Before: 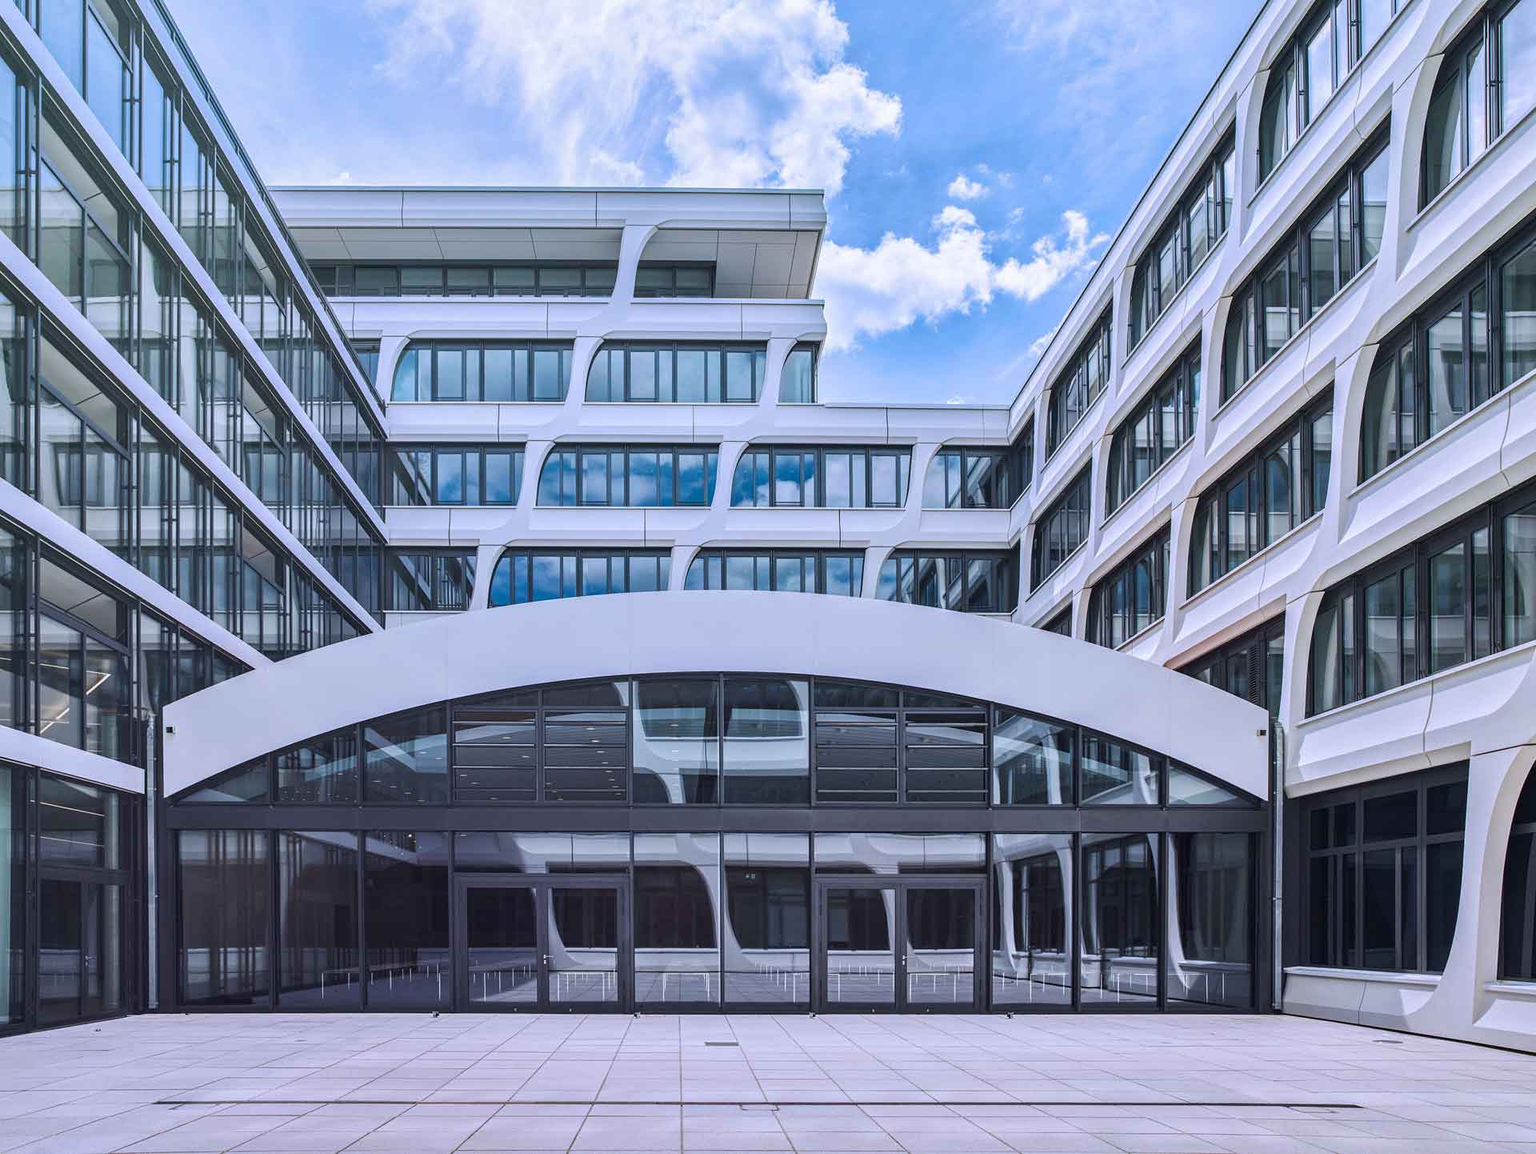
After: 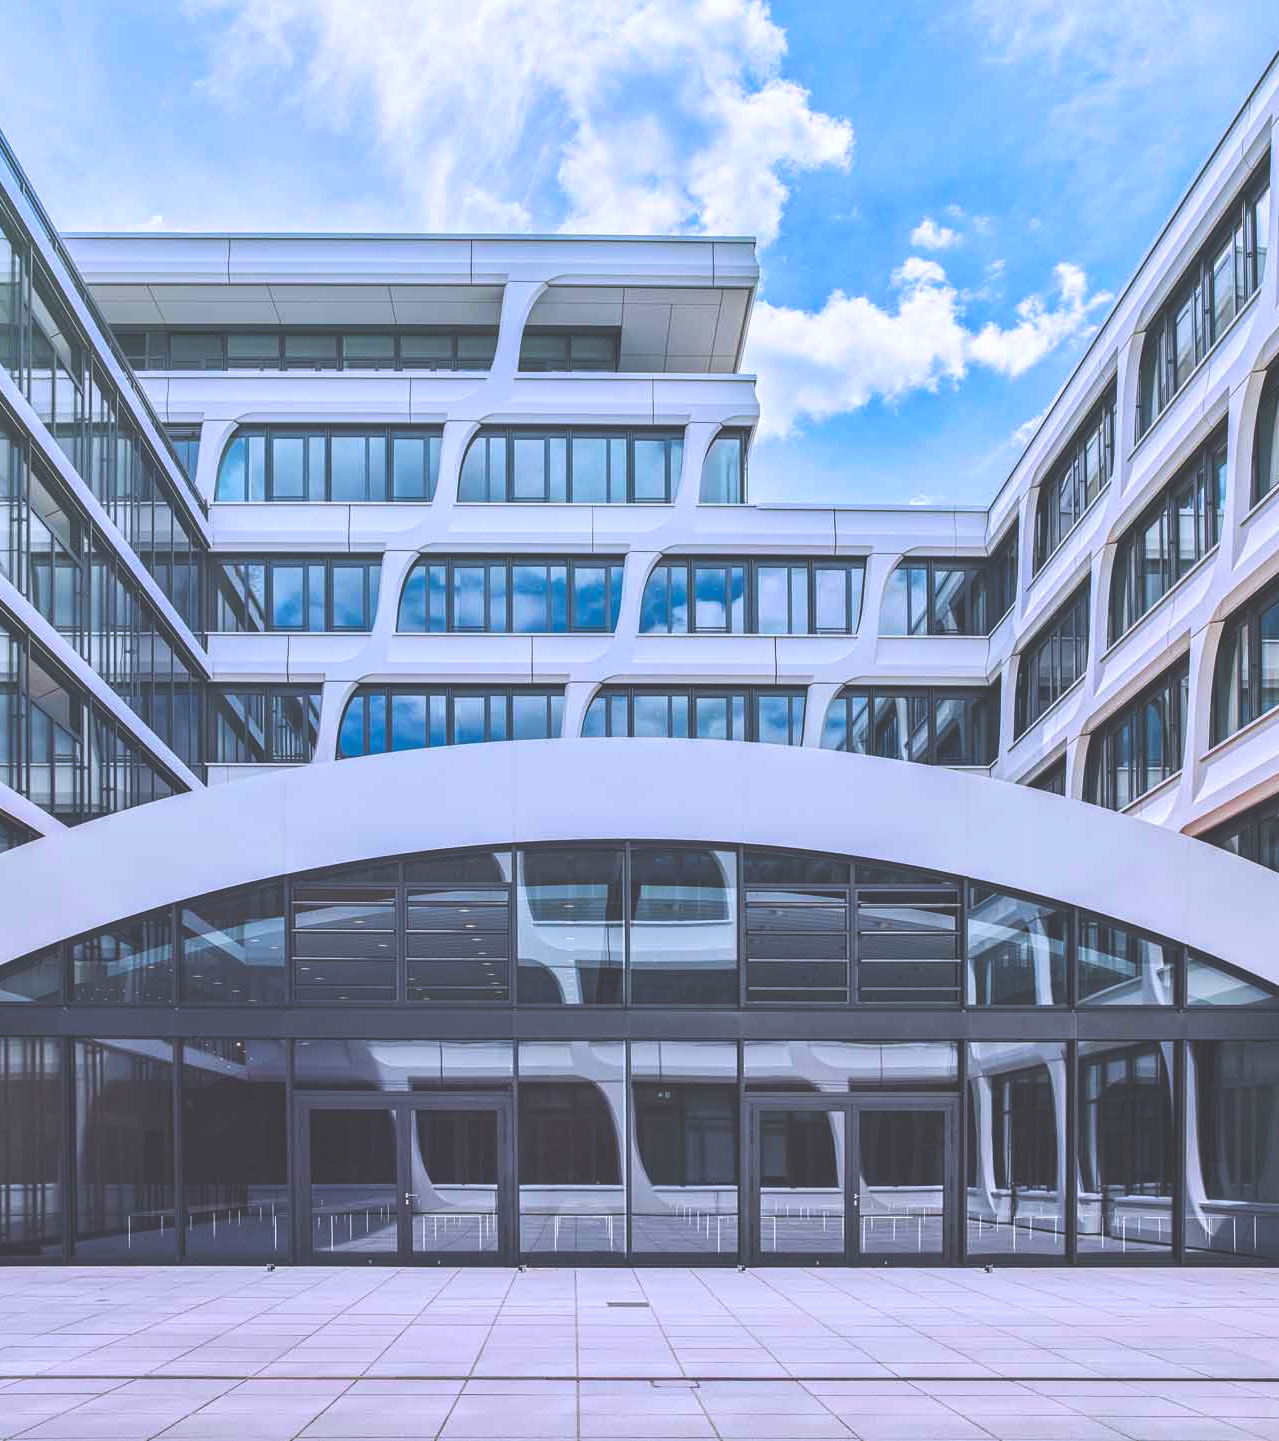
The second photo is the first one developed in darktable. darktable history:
exposure: black level correction -0.041, exposure 0.064 EV, compensate highlight preservation false
crop and rotate: left 14.292%, right 19.041%
contrast brightness saturation: contrast 0.09, saturation 0.28
